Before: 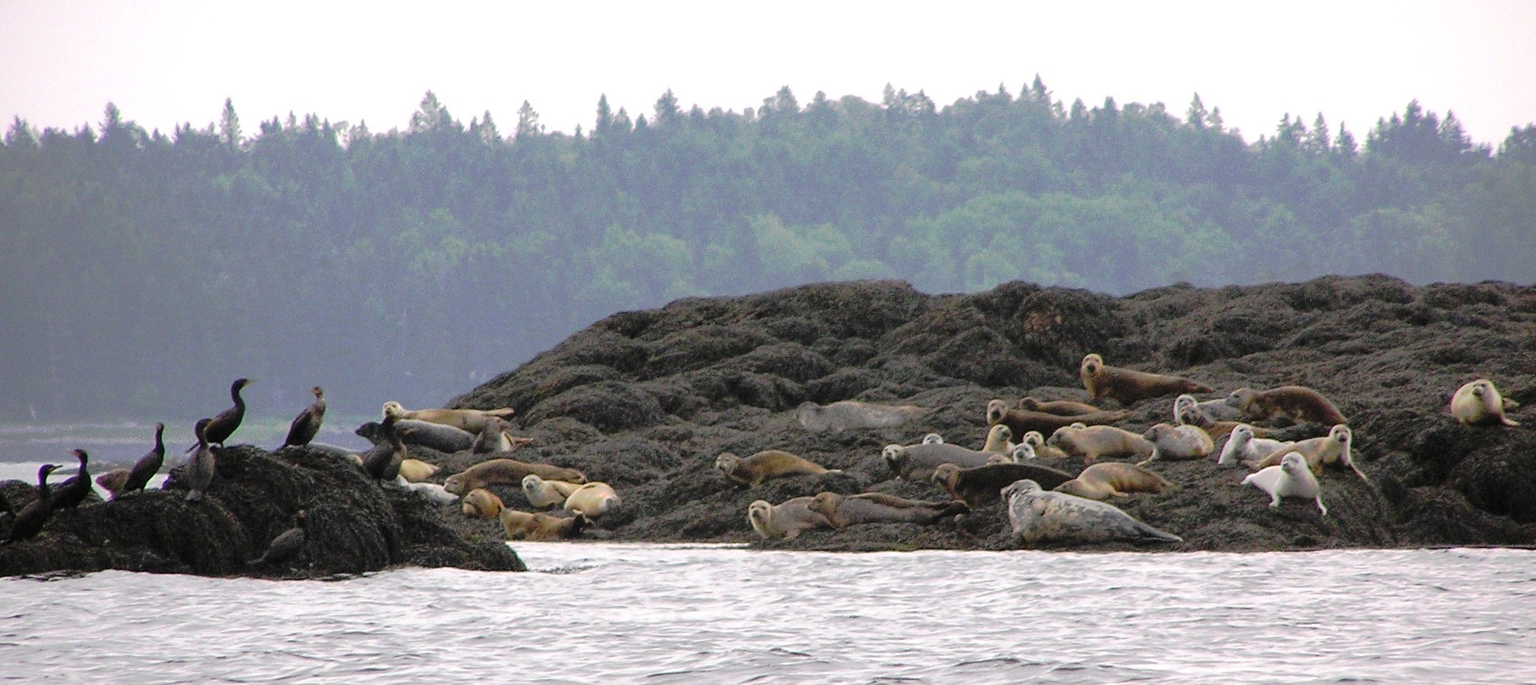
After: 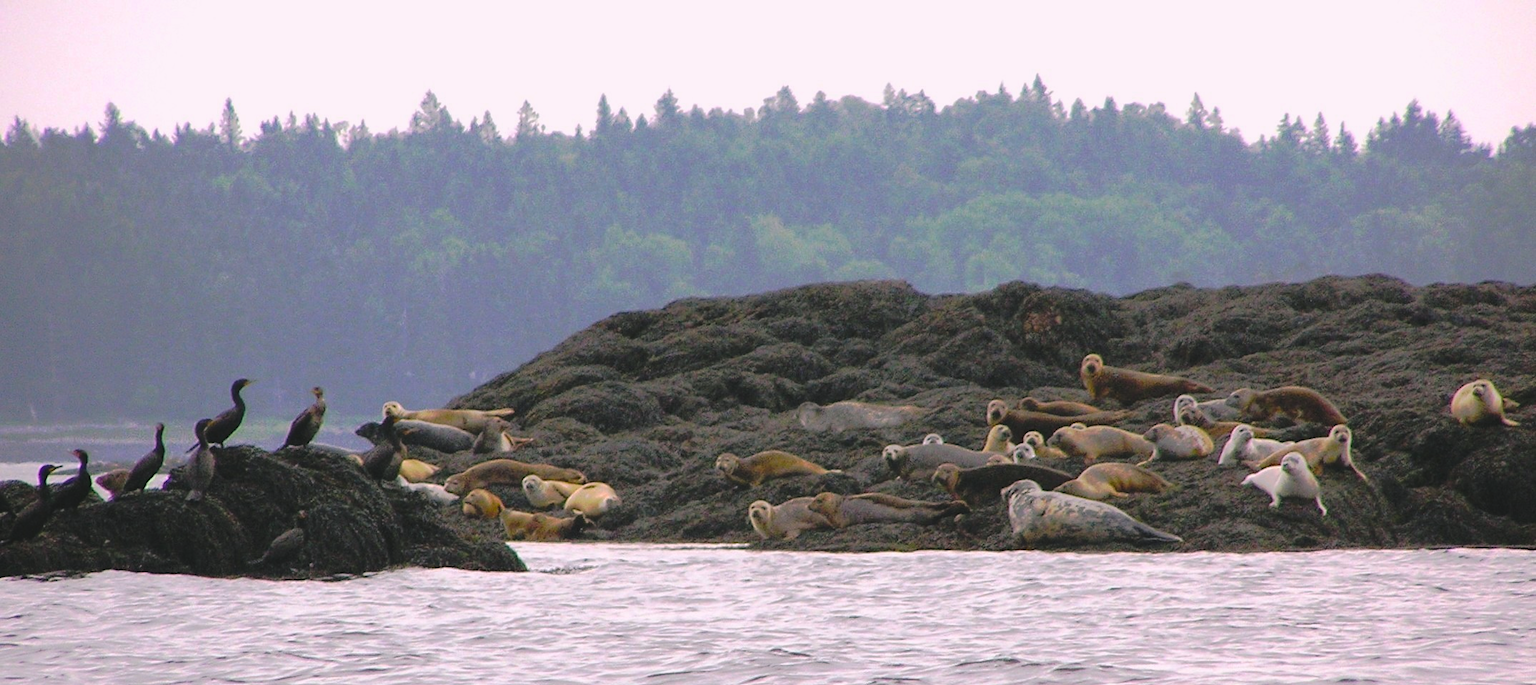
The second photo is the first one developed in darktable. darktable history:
color balance rgb: shadows lift › chroma 2%, shadows lift › hue 217.2°, power › chroma 0.25%, power › hue 60°, highlights gain › chroma 1.5%, highlights gain › hue 309.6°, global offset › luminance -0.5%, perceptual saturation grading › global saturation 15%, global vibrance 20%
exposure: black level correction -0.015, exposure -0.125 EV, compensate highlight preservation false
color balance: output saturation 110%
